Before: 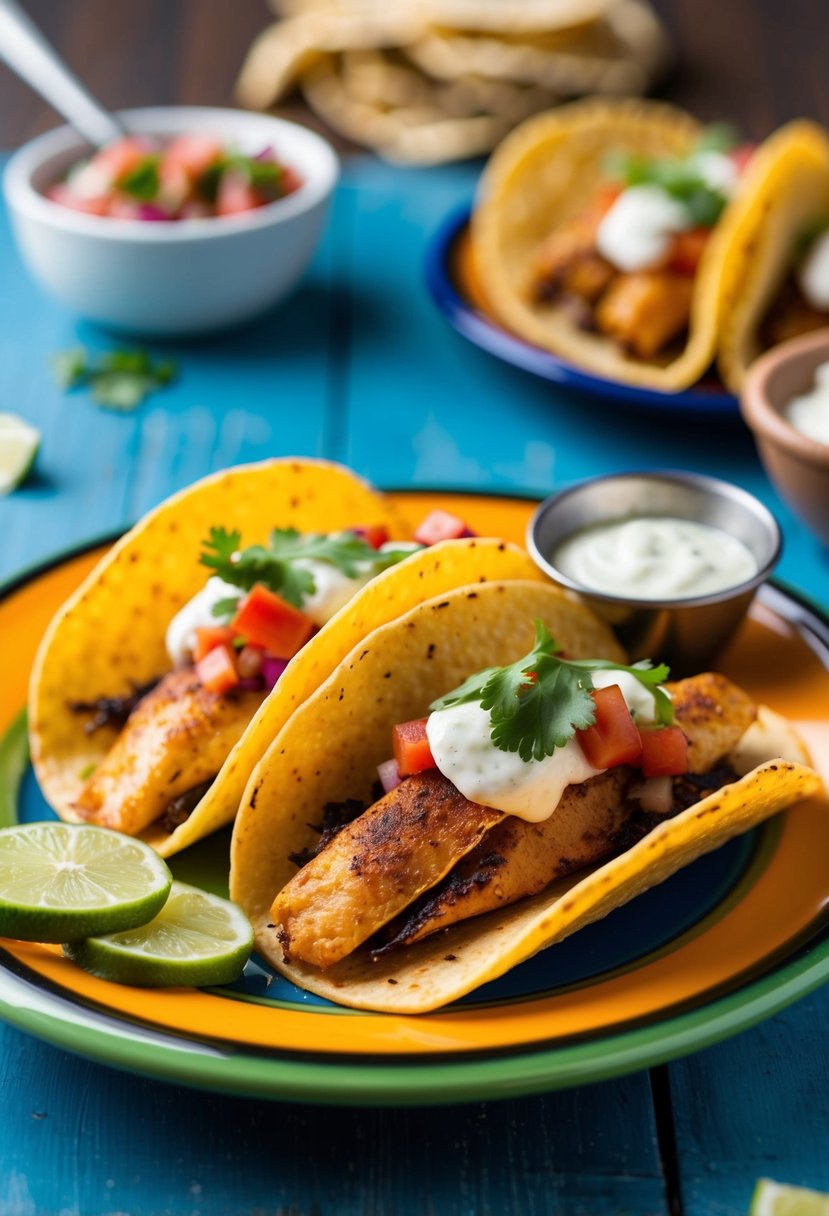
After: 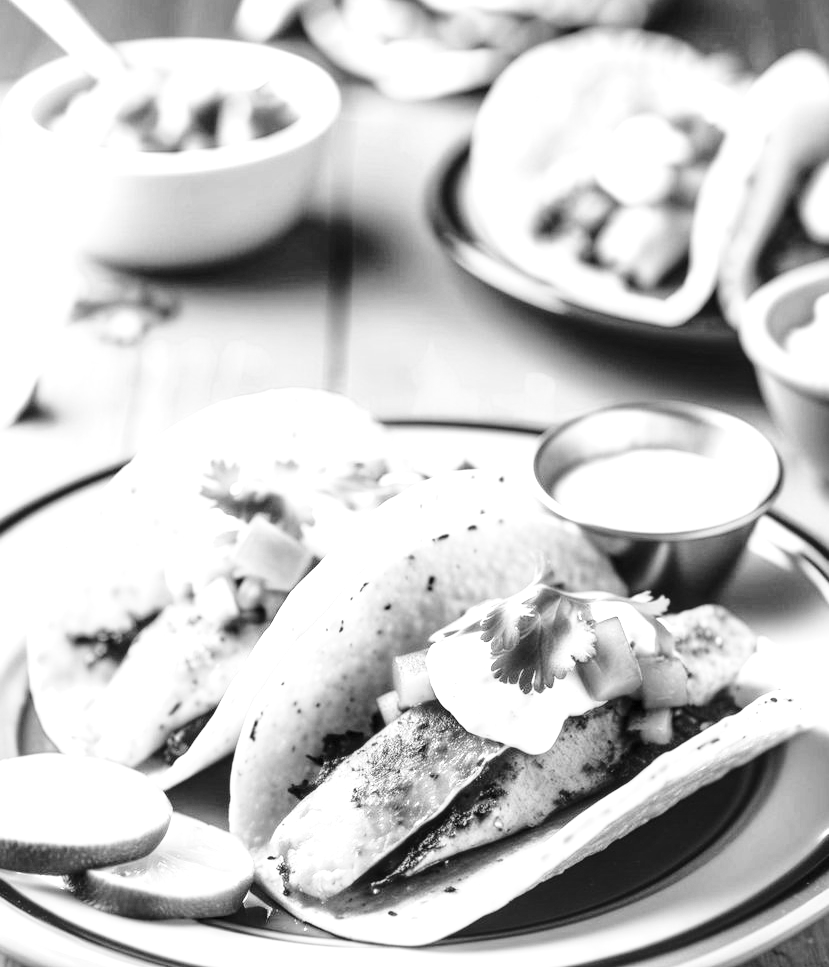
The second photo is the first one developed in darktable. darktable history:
crop and rotate: top 5.655%, bottom 14.822%
color zones: curves: ch0 [(0, 0.511) (0.143, 0.531) (0.286, 0.56) (0.429, 0.5) (0.571, 0.5) (0.714, 0.5) (0.857, 0.5) (1, 0.5)]; ch1 [(0, 0.525) (0.143, 0.705) (0.286, 0.715) (0.429, 0.35) (0.571, 0.35) (0.714, 0.35) (0.857, 0.4) (1, 0.4)]; ch2 [(0, 0.572) (0.143, 0.512) (0.286, 0.473) (0.429, 0.45) (0.571, 0.5) (0.714, 0.5) (0.857, 0.518) (1, 0.518)]
exposure: black level correction 0, exposure 1.199 EV, compensate highlight preservation false
color calibration: output gray [0.714, 0.278, 0, 0], gray › normalize channels true, illuminant as shot in camera, x 0.358, y 0.373, temperature 4628.91 K, gamut compression 0.017
contrast brightness saturation: contrast 0.099, saturation -0.351
local contrast: highlights 61%, detail 143%, midtone range 0.426
base curve: curves: ch0 [(0, 0) (0.028, 0.03) (0.121, 0.232) (0.46, 0.748) (0.859, 0.968) (1, 1)], preserve colors none
